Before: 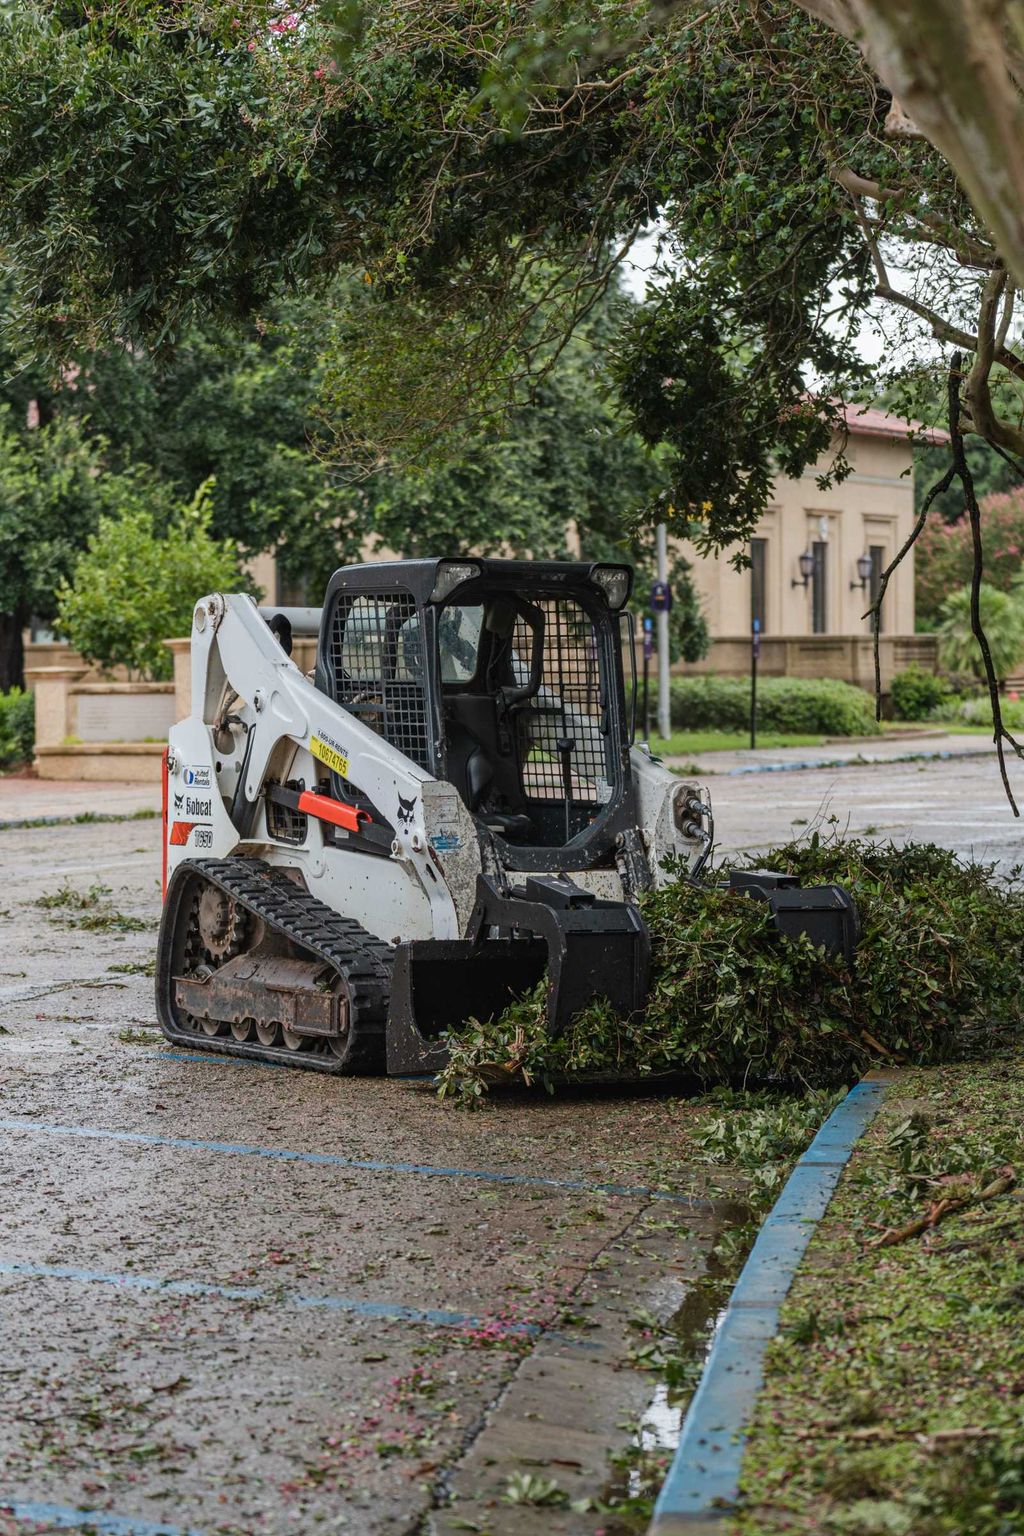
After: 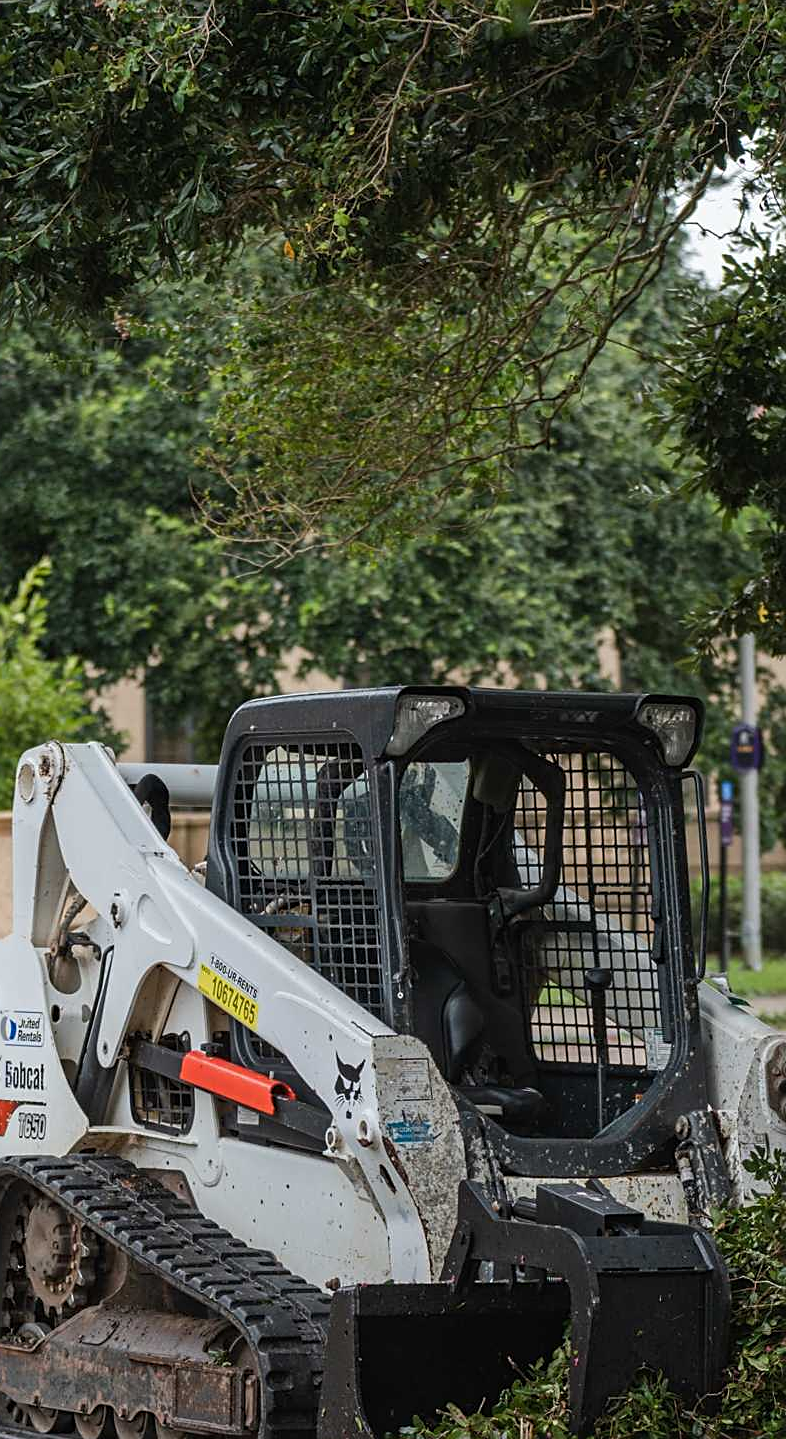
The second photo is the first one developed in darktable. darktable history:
crop: left 17.883%, top 7.717%, right 32.93%, bottom 32.314%
sharpen: on, module defaults
